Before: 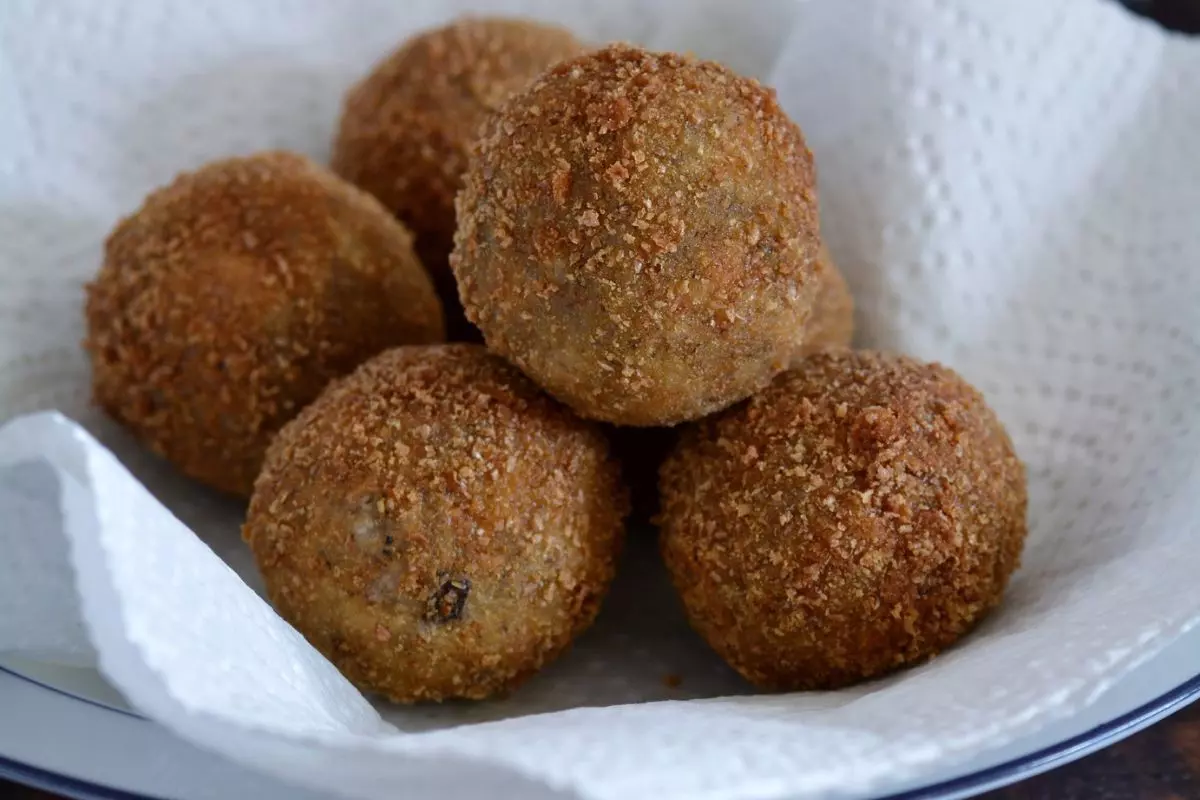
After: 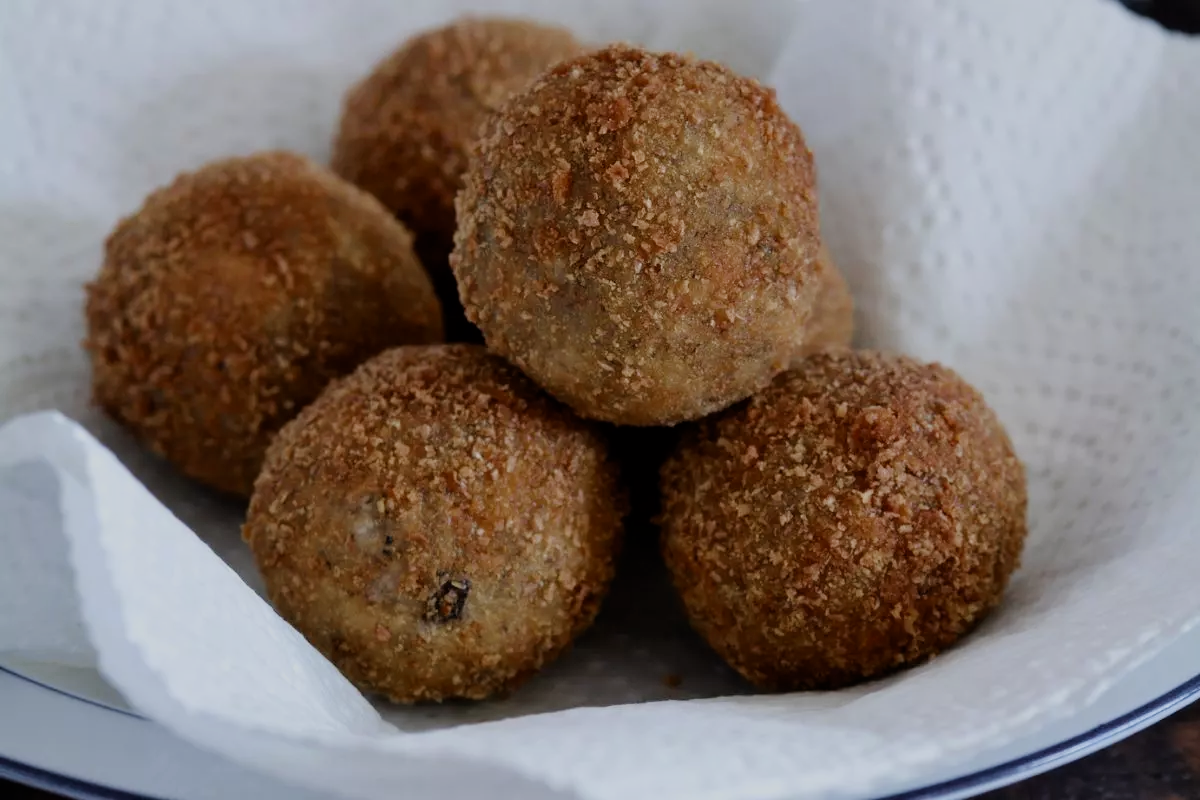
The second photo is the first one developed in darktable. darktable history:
filmic rgb: black relative exposure -7.65 EV, white relative exposure 4.56 EV, hardness 3.61
color zones: curves: ch0 [(0, 0.5) (0.125, 0.4) (0.25, 0.5) (0.375, 0.4) (0.5, 0.4) (0.625, 0.6) (0.75, 0.6) (0.875, 0.5)]; ch1 [(0, 0.4) (0.125, 0.5) (0.25, 0.4) (0.375, 0.4) (0.5, 0.4) (0.625, 0.4) (0.75, 0.5) (0.875, 0.4)]; ch2 [(0, 0.6) (0.125, 0.5) (0.25, 0.5) (0.375, 0.6) (0.5, 0.6) (0.625, 0.5) (0.75, 0.5) (0.875, 0.5)]
exposure: compensate highlight preservation false
